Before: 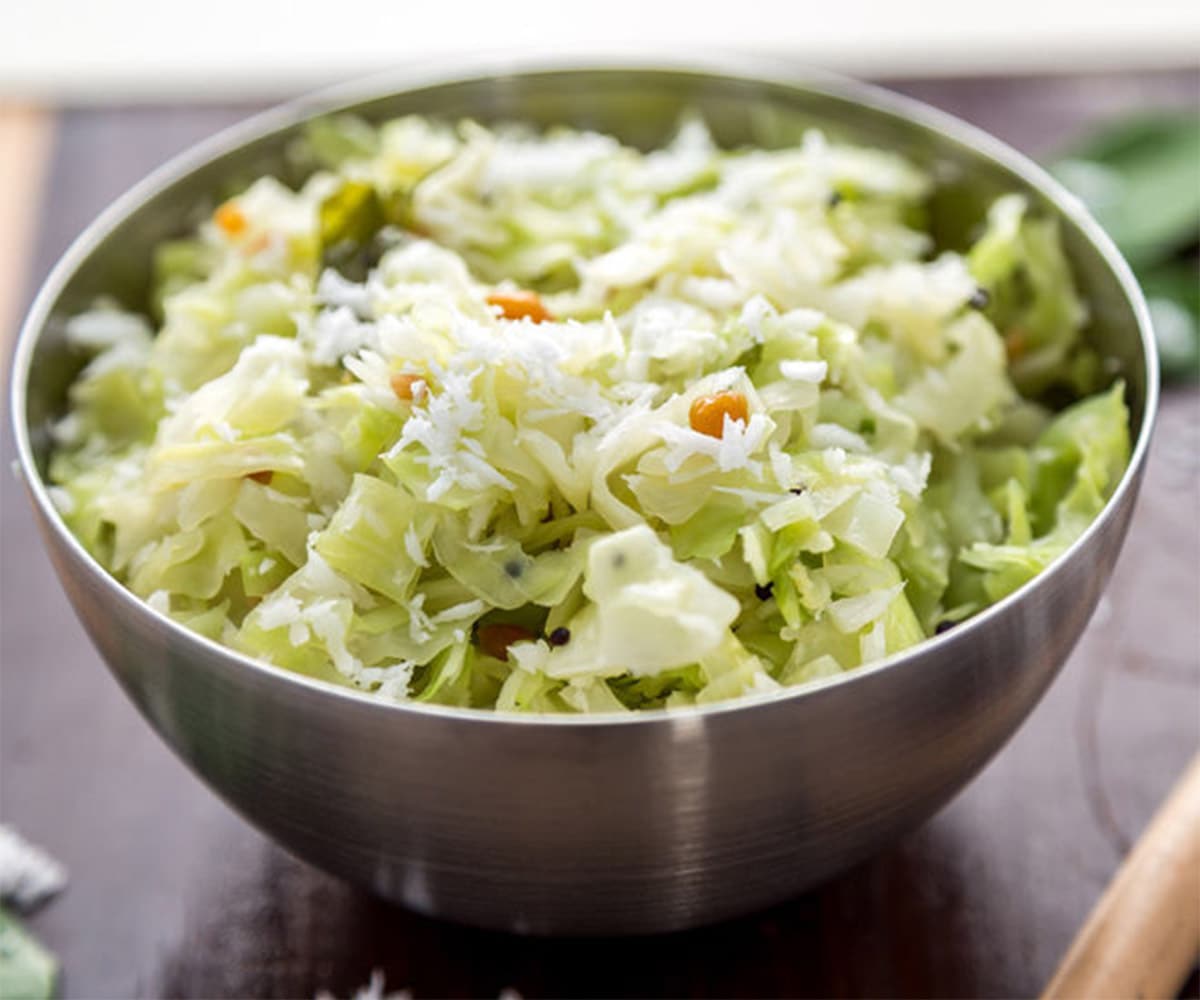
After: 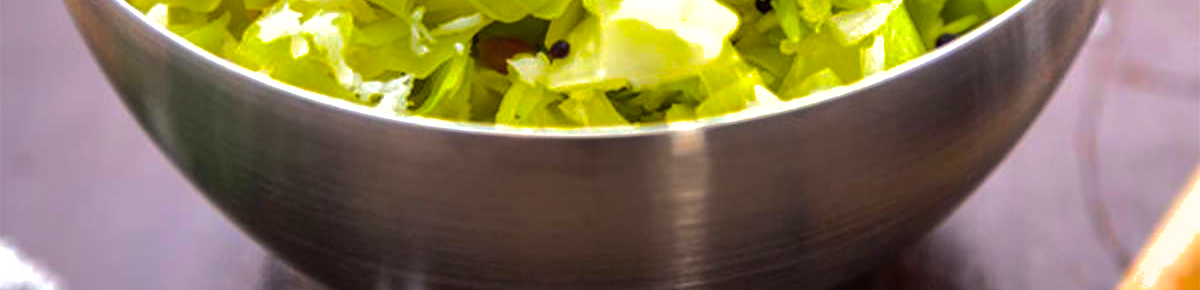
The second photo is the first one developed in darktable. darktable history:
crop and rotate: top 58.729%, bottom 12.232%
tone equalizer: -8 EV -0.412 EV, -7 EV -0.424 EV, -6 EV -0.352 EV, -5 EV -0.226 EV, -3 EV 0.242 EV, -2 EV 0.311 EV, -1 EV 0.367 EV, +0 EV 0.4 EV, edges refinement/feathering 500, mask exposure compensation -1.57 EV, preserve details no
shadows and highlights: shadows 39.55, highlights -59.96
color balance rgb: highlights gain › luminance 17.624%, linear chroma grading › shadows -39.49%, linear chroma grading › highlights 39.083%, linear chroma grading › global chroma 45.454%, linear chroma grading › mid-tones -29.968%, perceptual saturation grading › global saturation 19.695%
